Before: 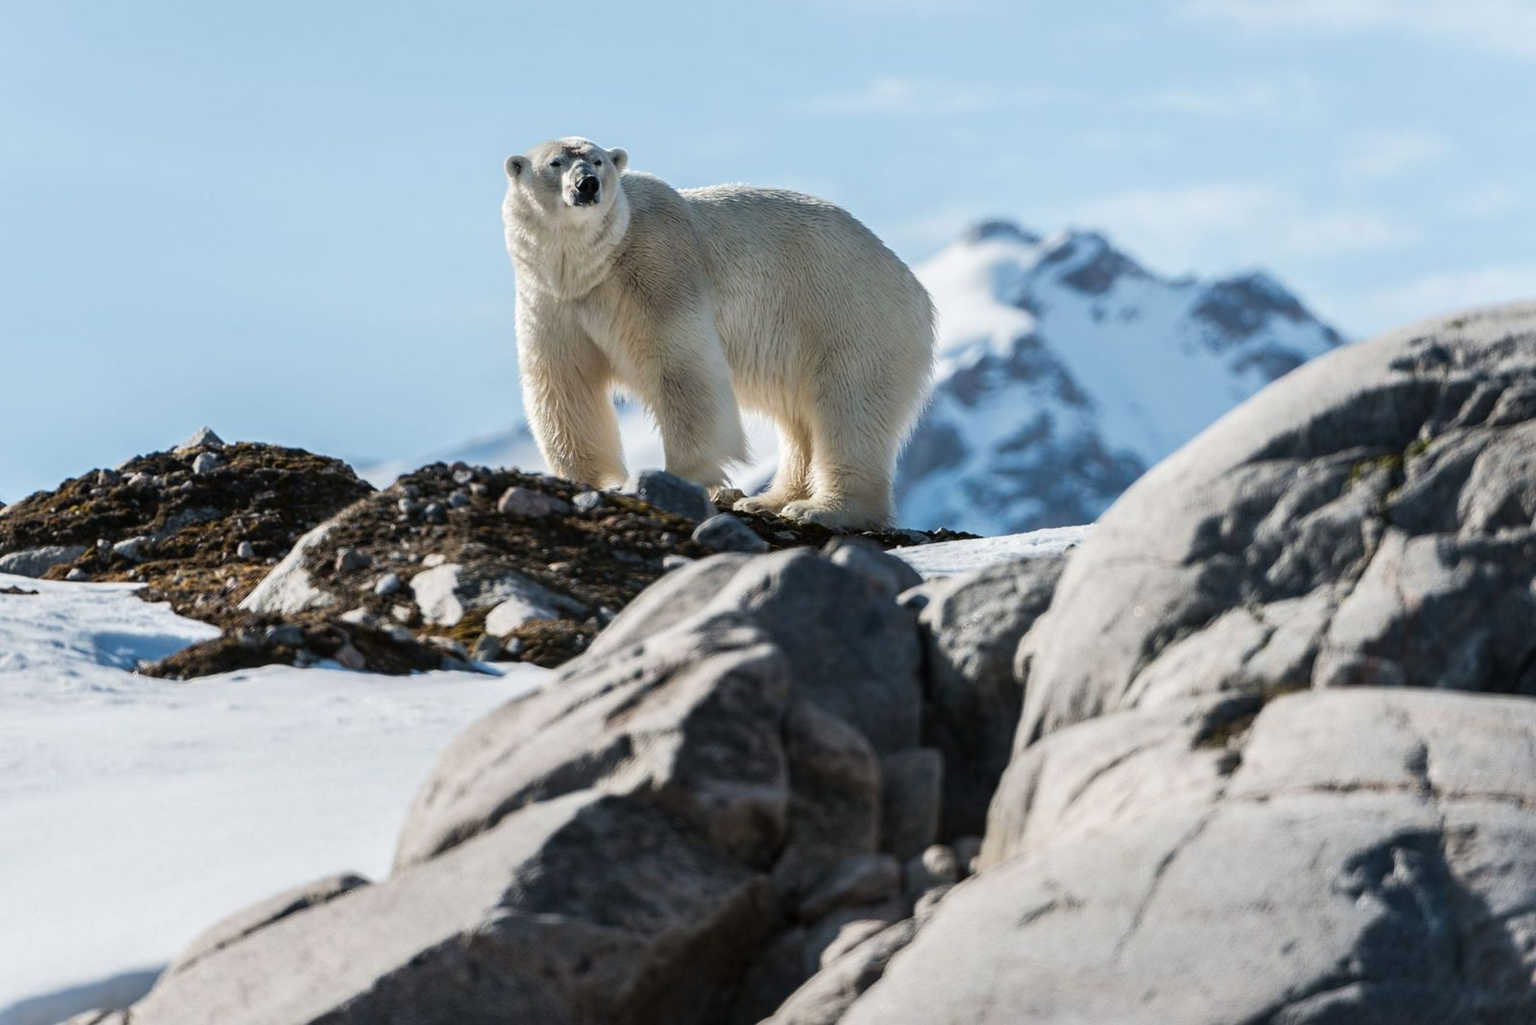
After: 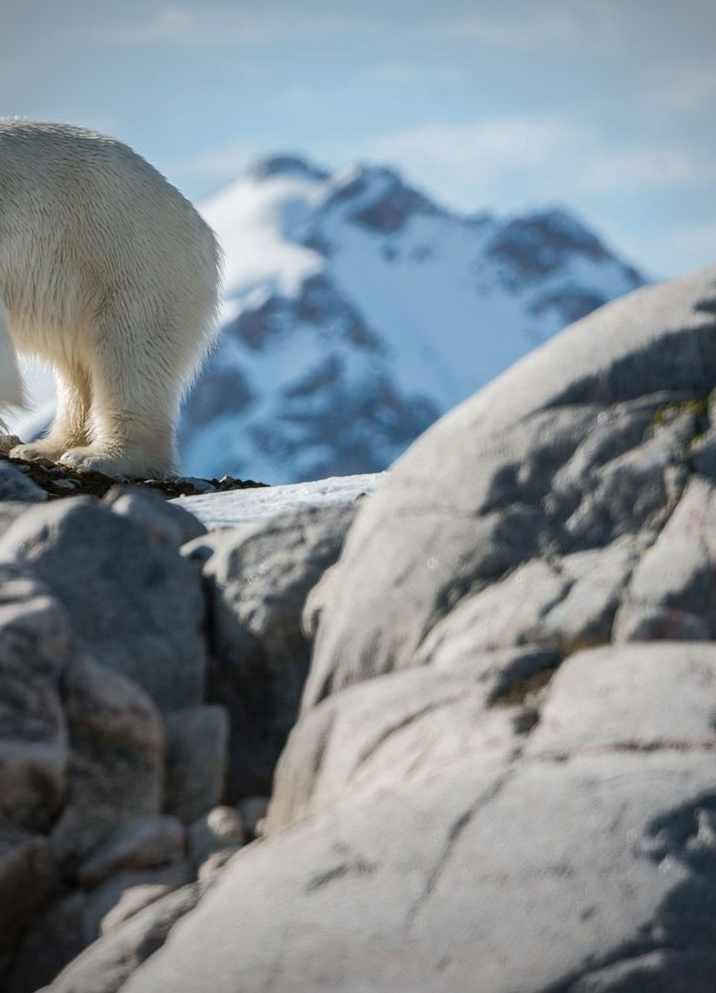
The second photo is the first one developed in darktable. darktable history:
shadows and highlights: on, module defaults
crop: left 47.164%, top 6.934%, right 8.052%
vignetting: on, module defaults
